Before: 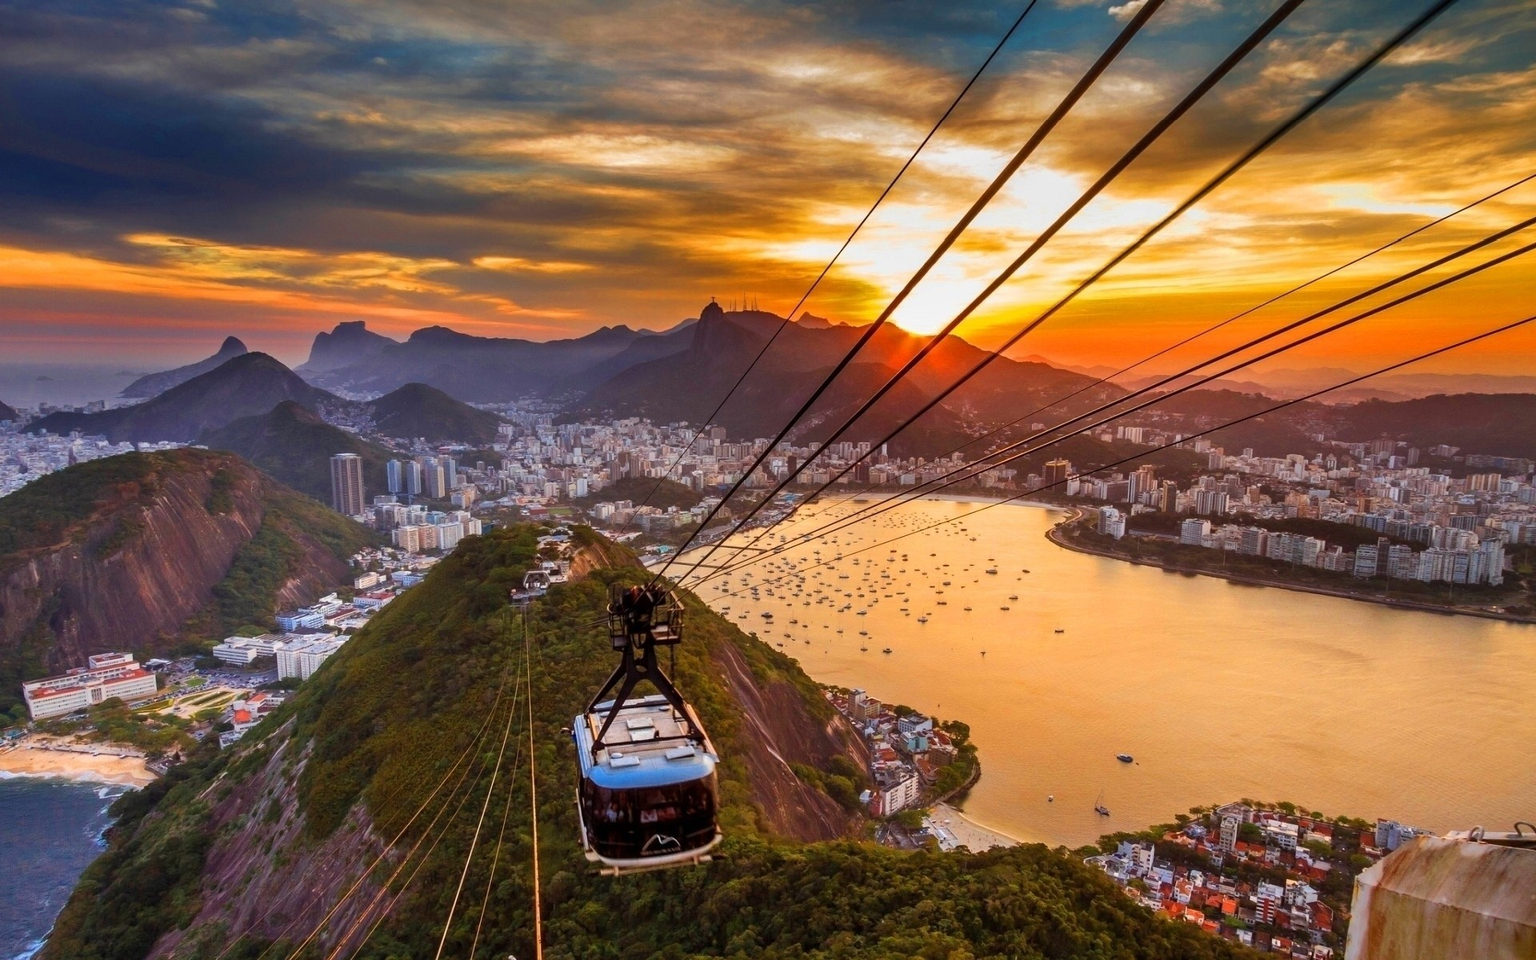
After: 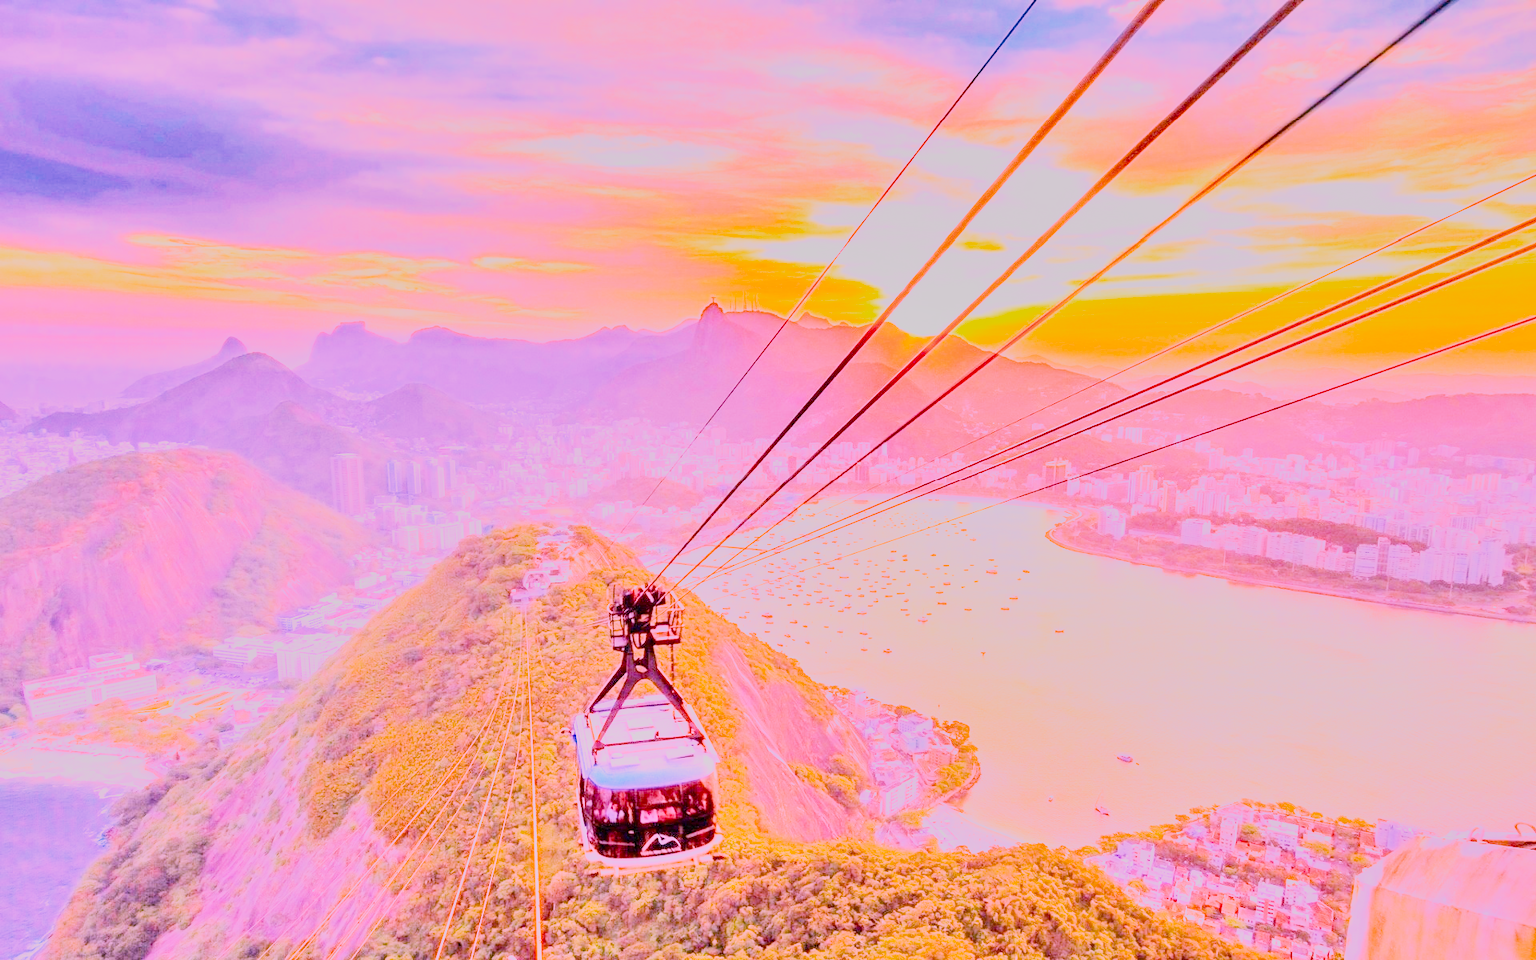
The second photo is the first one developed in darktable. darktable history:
white balance: red 1.828, blue 1.8
highlight reconstruction: iterations 1, diameter of reconstruction 64 px
exposure: black level correction 0, exposure 0.7 EV, compensate exposure bias true, compensate highlight preservation false
filmic rgb: black relative exposure -7.65 EV, white relative exposure 4.56 EV, hardness 3.61, contrast 0.812, color science v6 (2022)
base curve: curves: ch0 [(0, 0) (0.026, 0.03) (0.109, 0.232) (0.351, 0.748) (0.669, 0.968) (1, 1)]
shadows and highlights: soften with gaussian
tone curve: curves: ch0 [(0, 0) (0.08, 0.04) (0.17, 0.11) (0.5, 0.5) (0.83, 0.89) (0.92, 0.96) (1, 1)], preserve colors none
color balance rgb: linear chroma grading › global chroma -5.5%
color balance: lift [1, 1.007, 1, 1]
